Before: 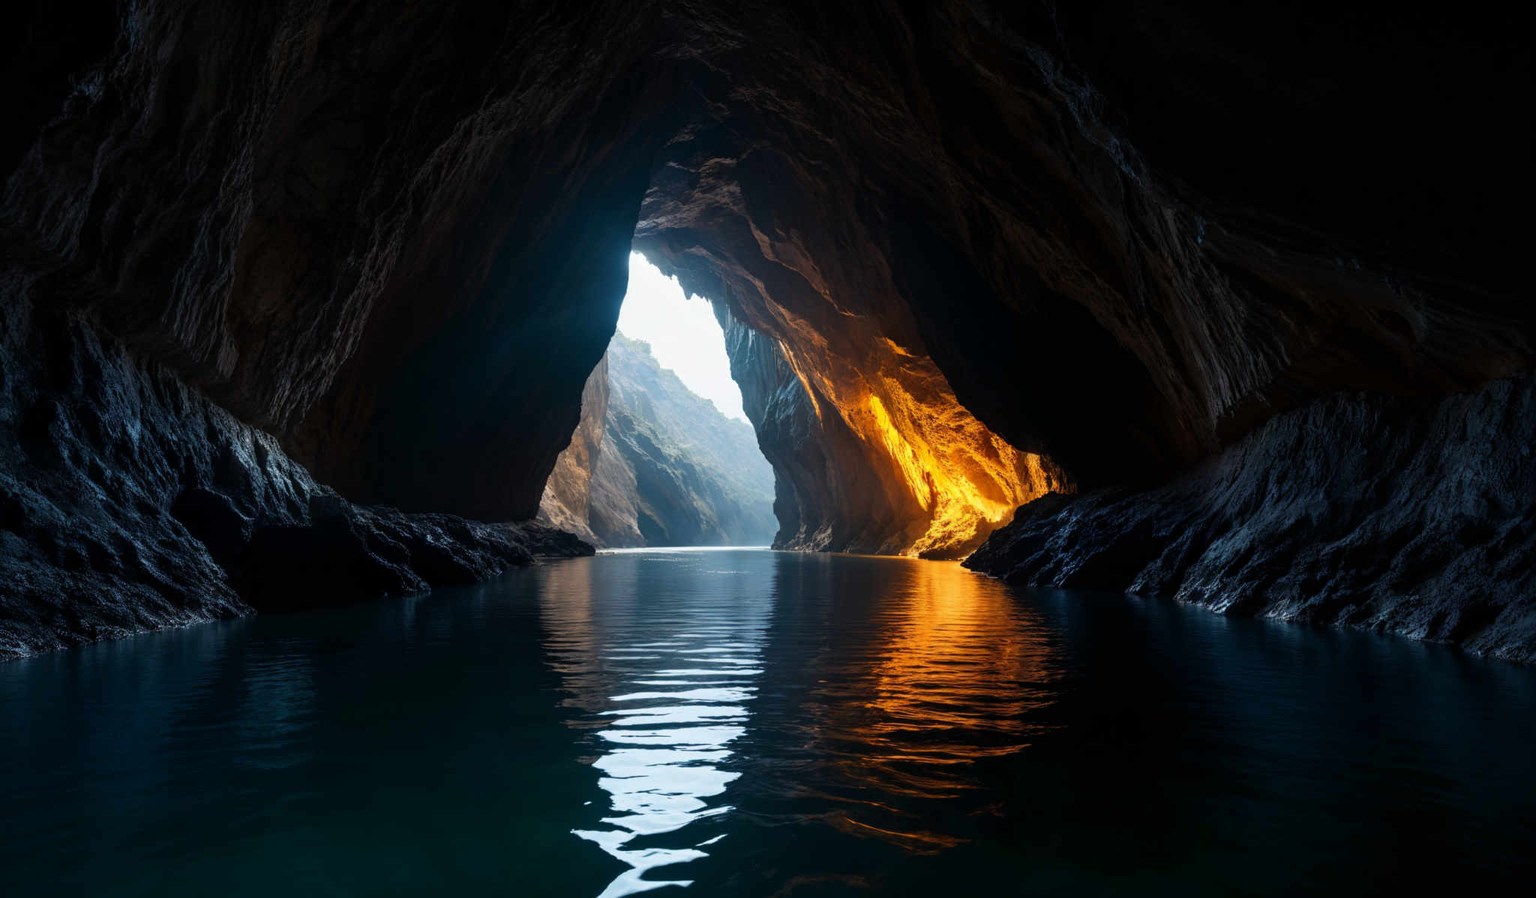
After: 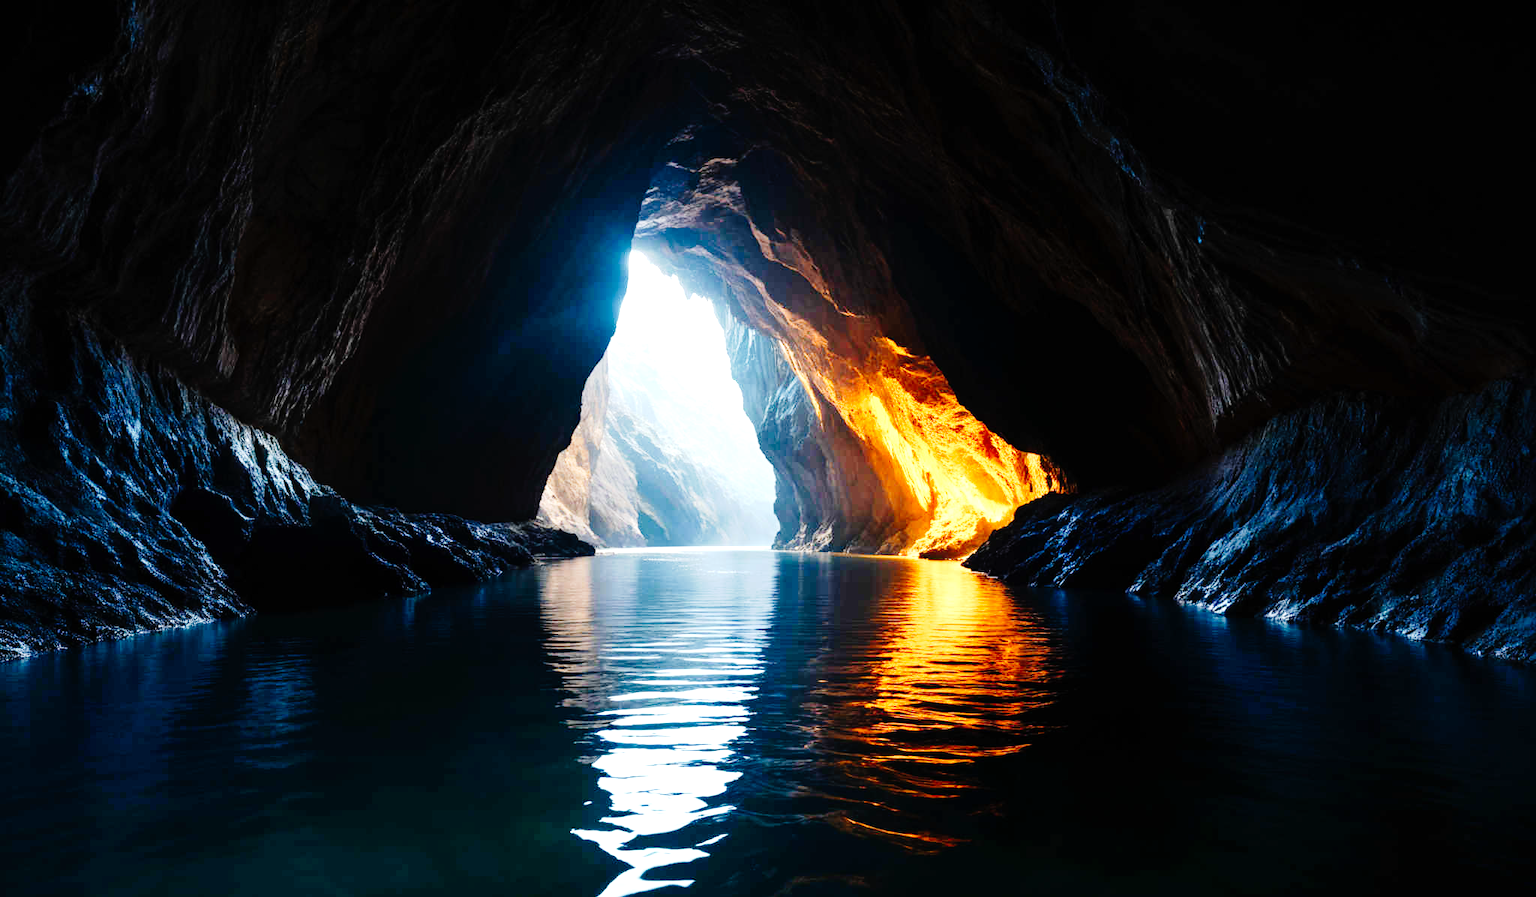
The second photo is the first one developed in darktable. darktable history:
tone curve: curves: ch0 [(0, 0) (0.003, 0.001) (0.011, 0.004) (0.025, 0.008) (0.044, 0.015) (0.069, 0.022) (0.1, 0.031) (0.136, 0.052) (0.177, 0.101) (0.224, 0.181) (0.277, 0.289) (0.335, 0.418) (0.399, 0.541) (0.468, 0.65) (0.543, 0.739) (0.623, 0.817) (0.709, 0.882) (0.801, 0.919) (0.898, 0.958) (1, 1)], preserve colors none
exposure: black level correction 0, exposure 1.181 EV, compensate exposure bias true, compensate highlight preservation false
